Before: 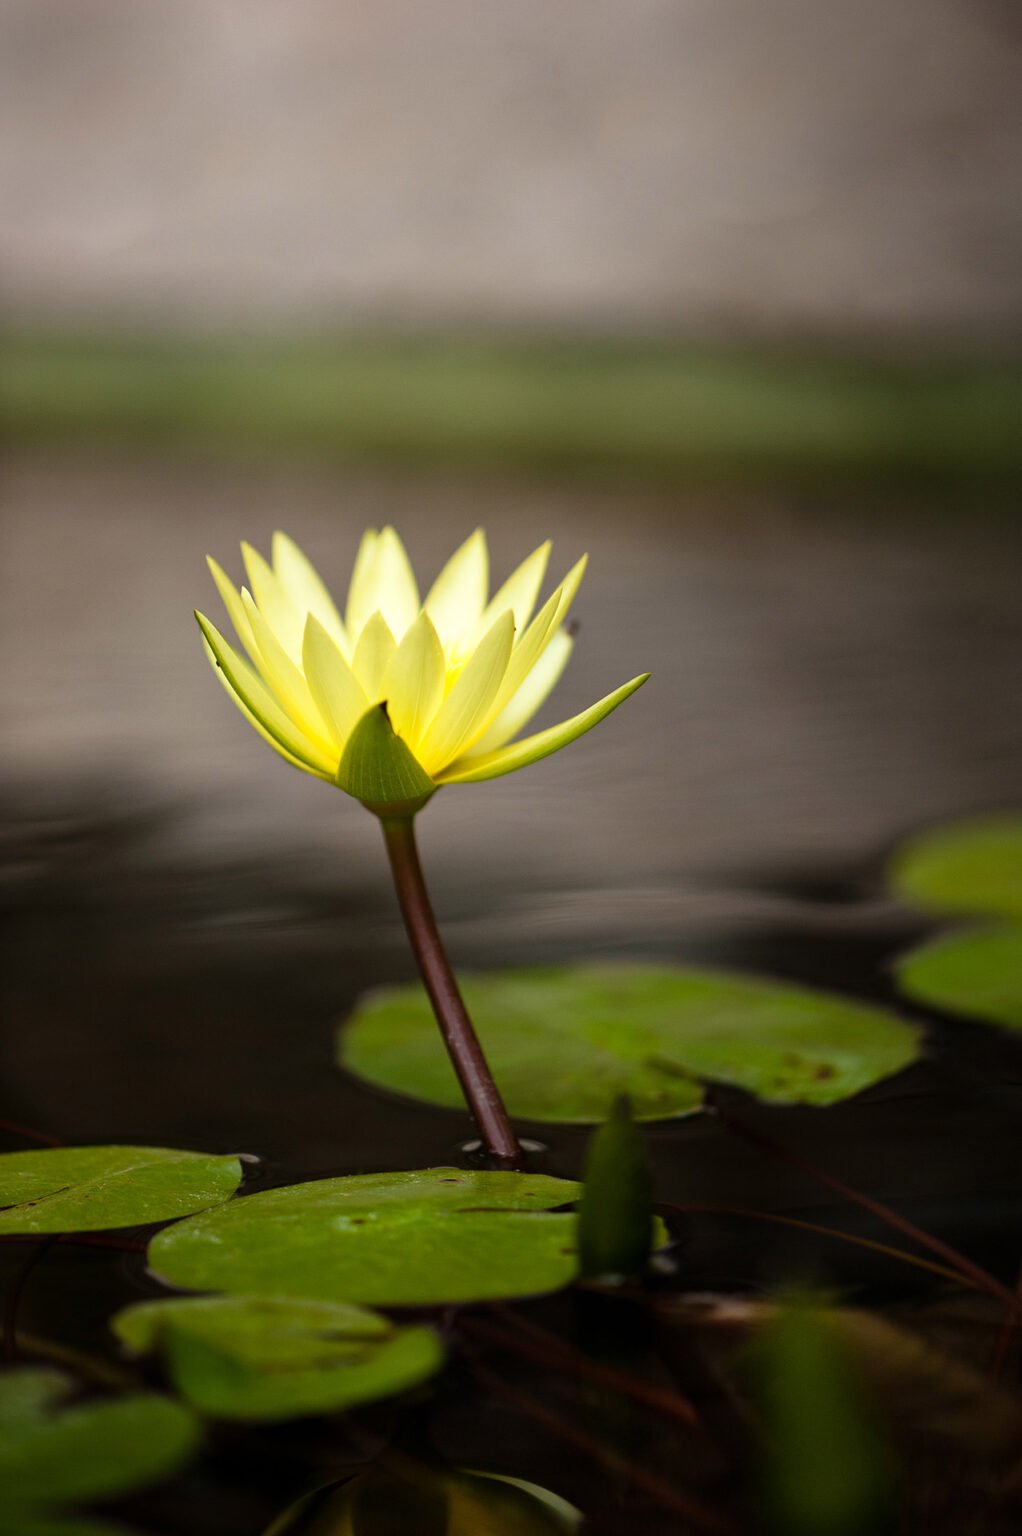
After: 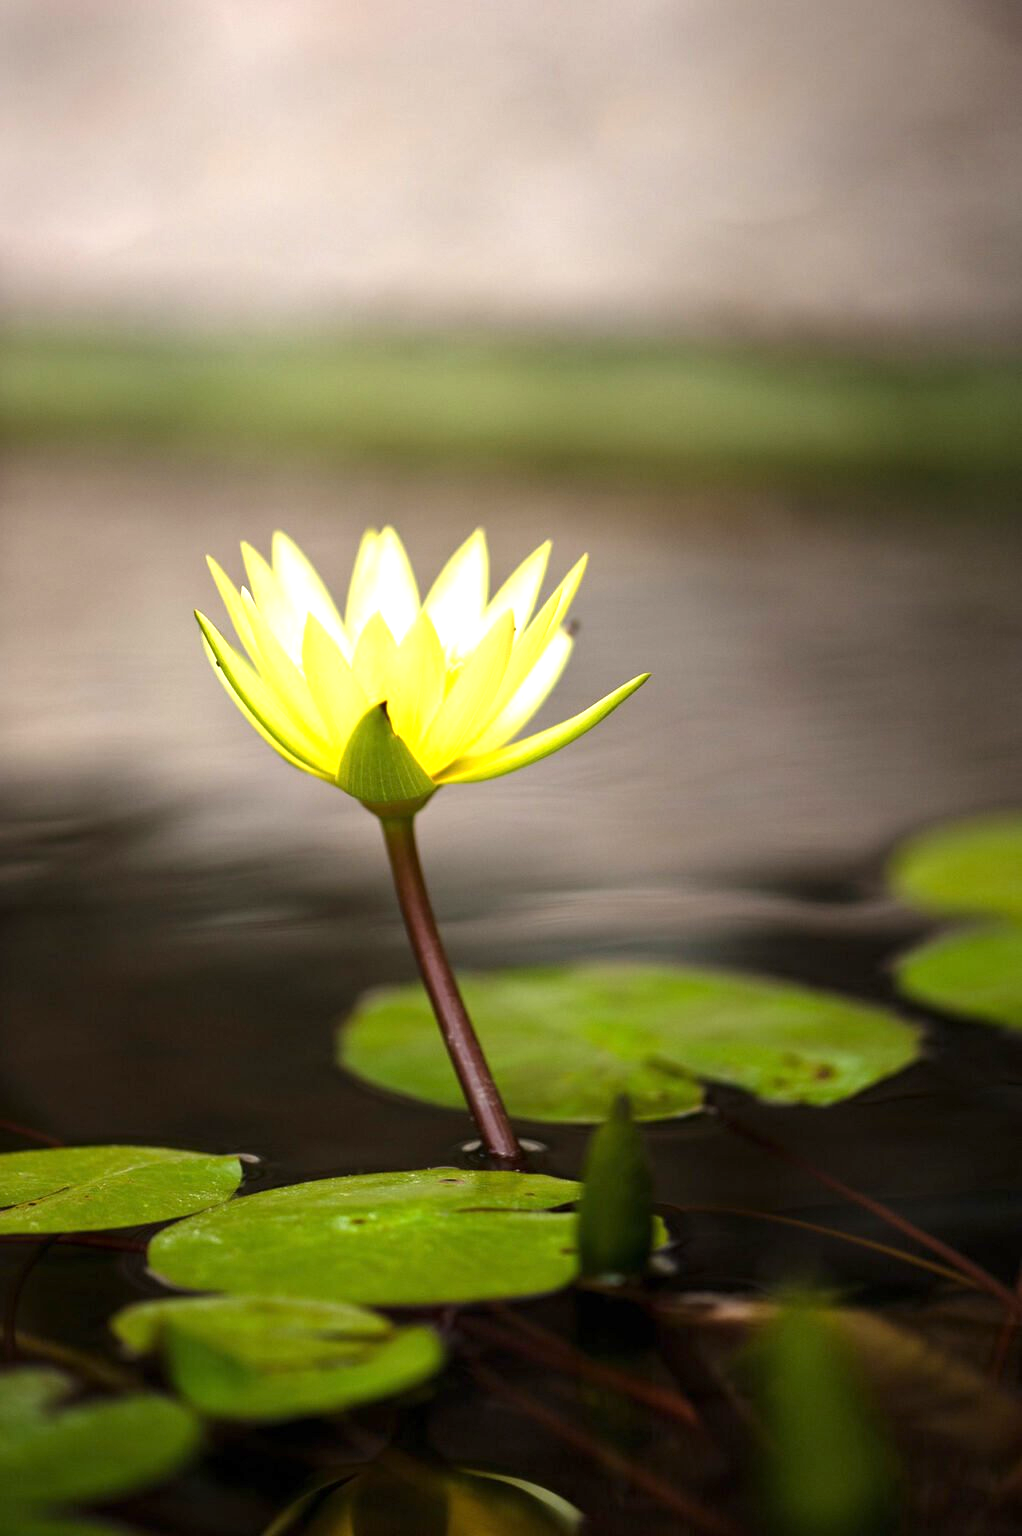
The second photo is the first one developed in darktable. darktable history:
exposure: exposure 0.994 EV, compensate highlight preservation false
